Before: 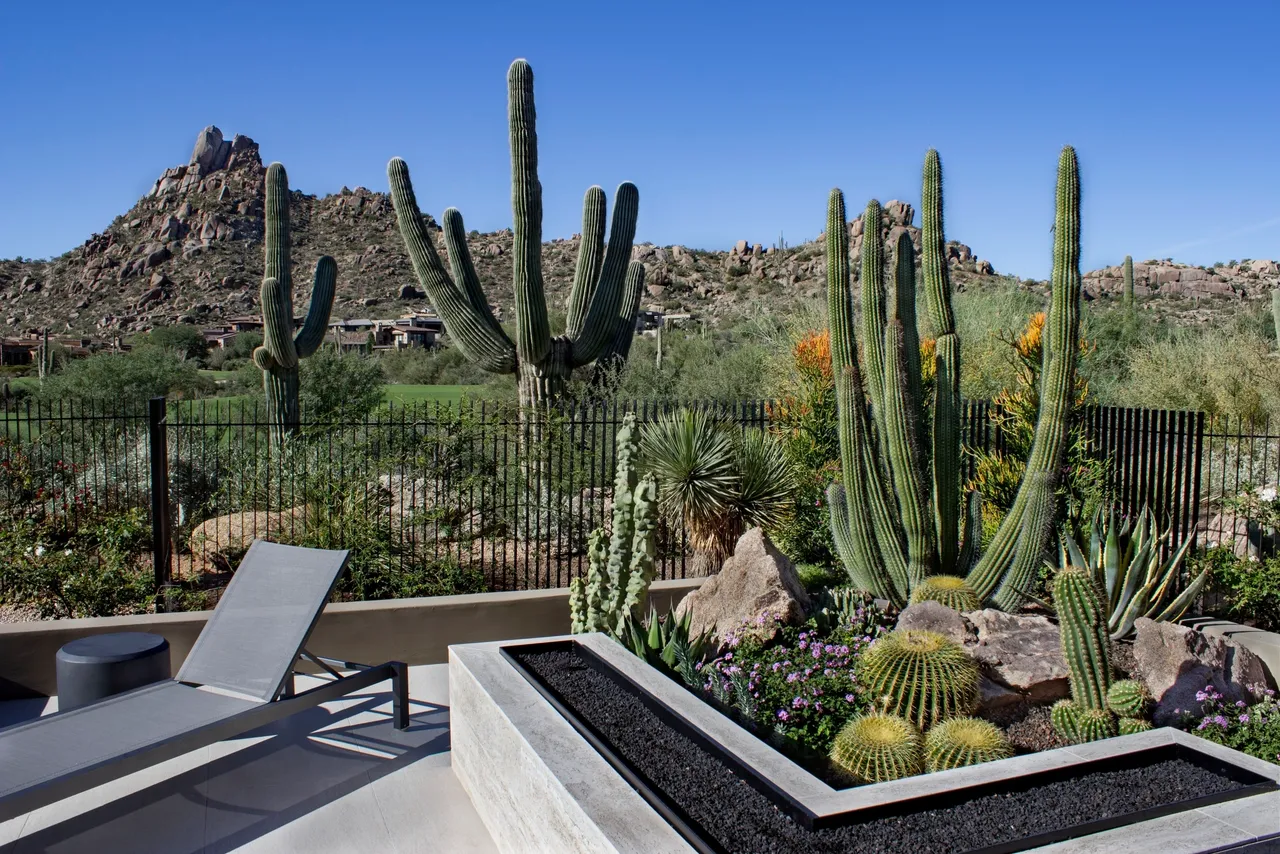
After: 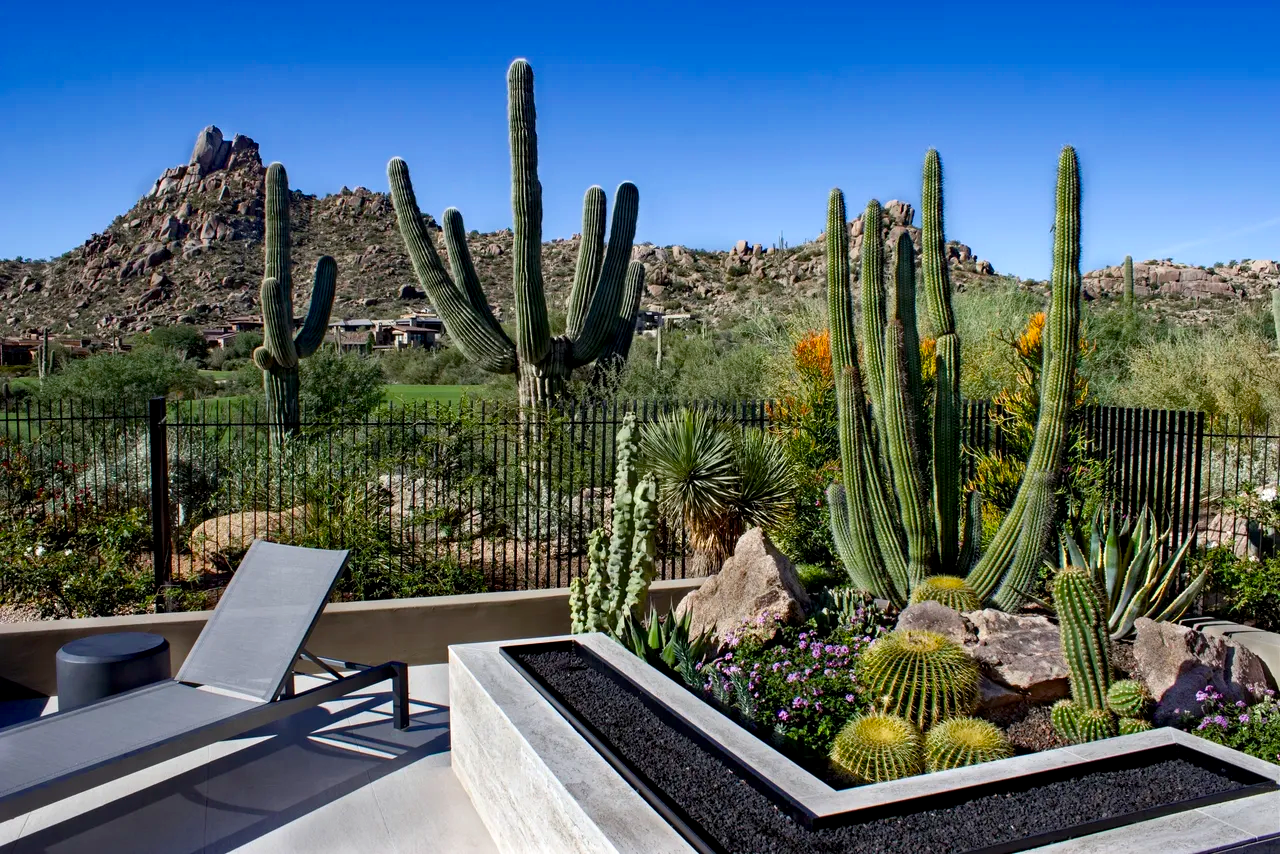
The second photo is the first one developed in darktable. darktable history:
exposure: black level correction 0.002, compensate highlight preservation false
color balance rgb: linear chroma grading › shadows 16%, perceptual saturation grading › global saturation 8%, perceptual saturation grading › shadows 4%, perceptual brilliance grading › global brilliance 2%, perceptual brilliance grading › highlights 8%, perceptual brilliance grading › shadows -4%, global vibrance 16%, saturation formula JzAzBz (2021)
local contrast: mode bilateral grid, contrast 20, coarseness 50, detail 120%, midtone range 0.2
